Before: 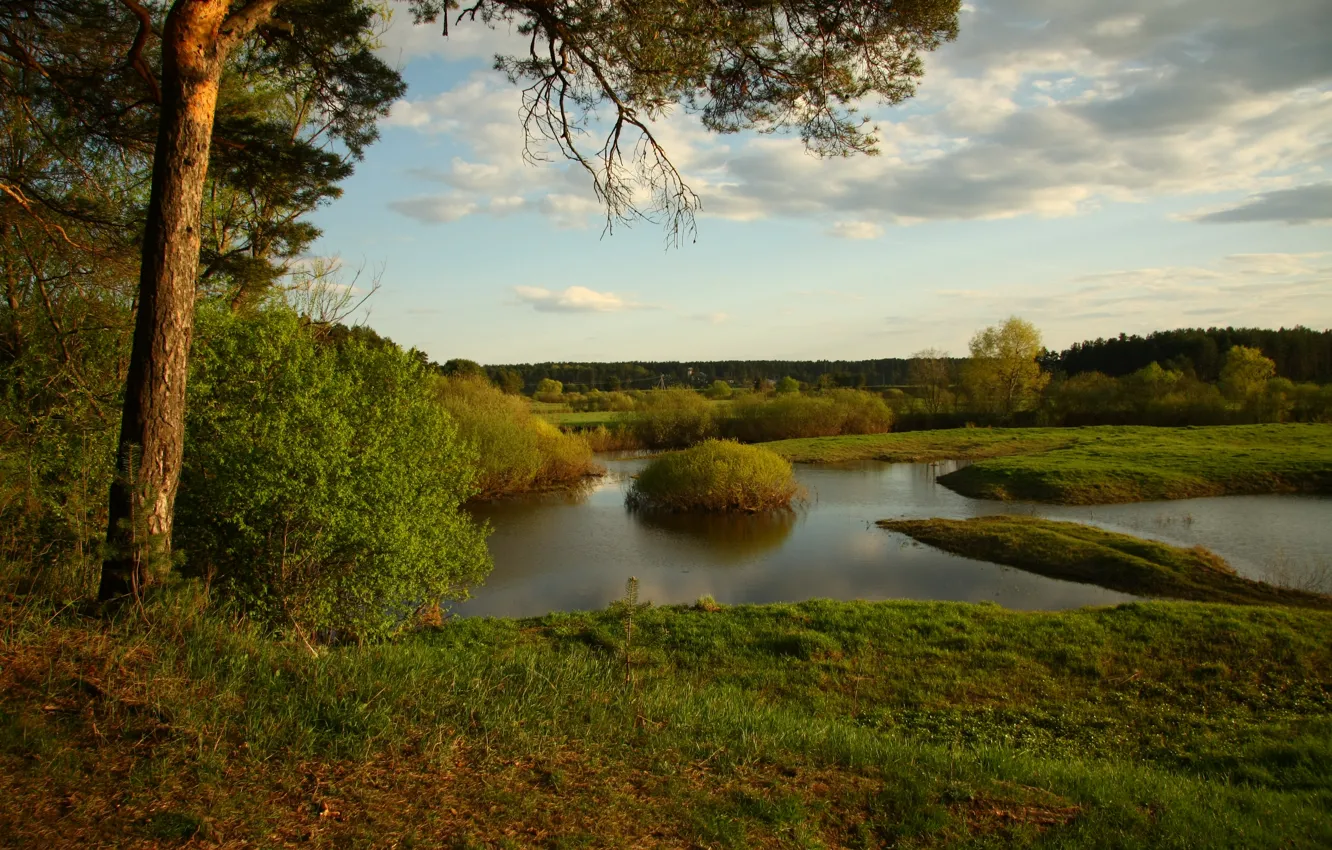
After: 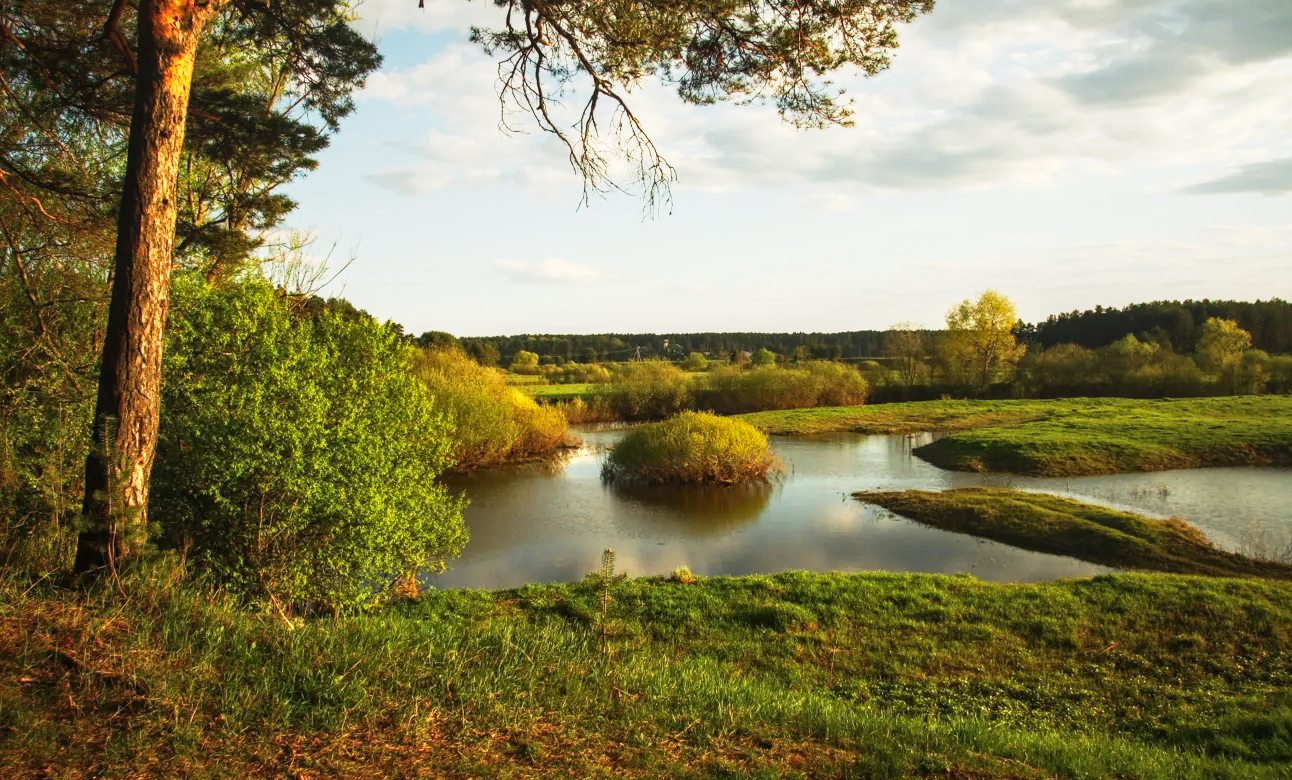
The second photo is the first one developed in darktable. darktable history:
local contrast: on, module defaults
crop: left 1.86%, top 3.315%, right 1.106%, bottom 4.839%
exposure: exposure 0.571 EV, compensate exposure bias true, compensate highlight preservation false
tone curve: curves: ch0 [(0, 0.038) (0.193, 0.212) (0.461, 0.502) (0.629, 0.731) (0.838, 0.916) (1, 0.967)]; ch1 [(0, 0) (0.35, 0.356) (0.45, 0.453) (0.504, 0.503) (0.532, 0.524) (0.558, 0.559) (0.735, 0.762) (1, 1)]; ch2 [(0, 0) (0.281, 0.266) (0.456, 0.469) (0.5, 0.5) (0.533, 0.545) (0.606, 0.607) (0.646, 0.654) (1, 1)], preserve colors none
